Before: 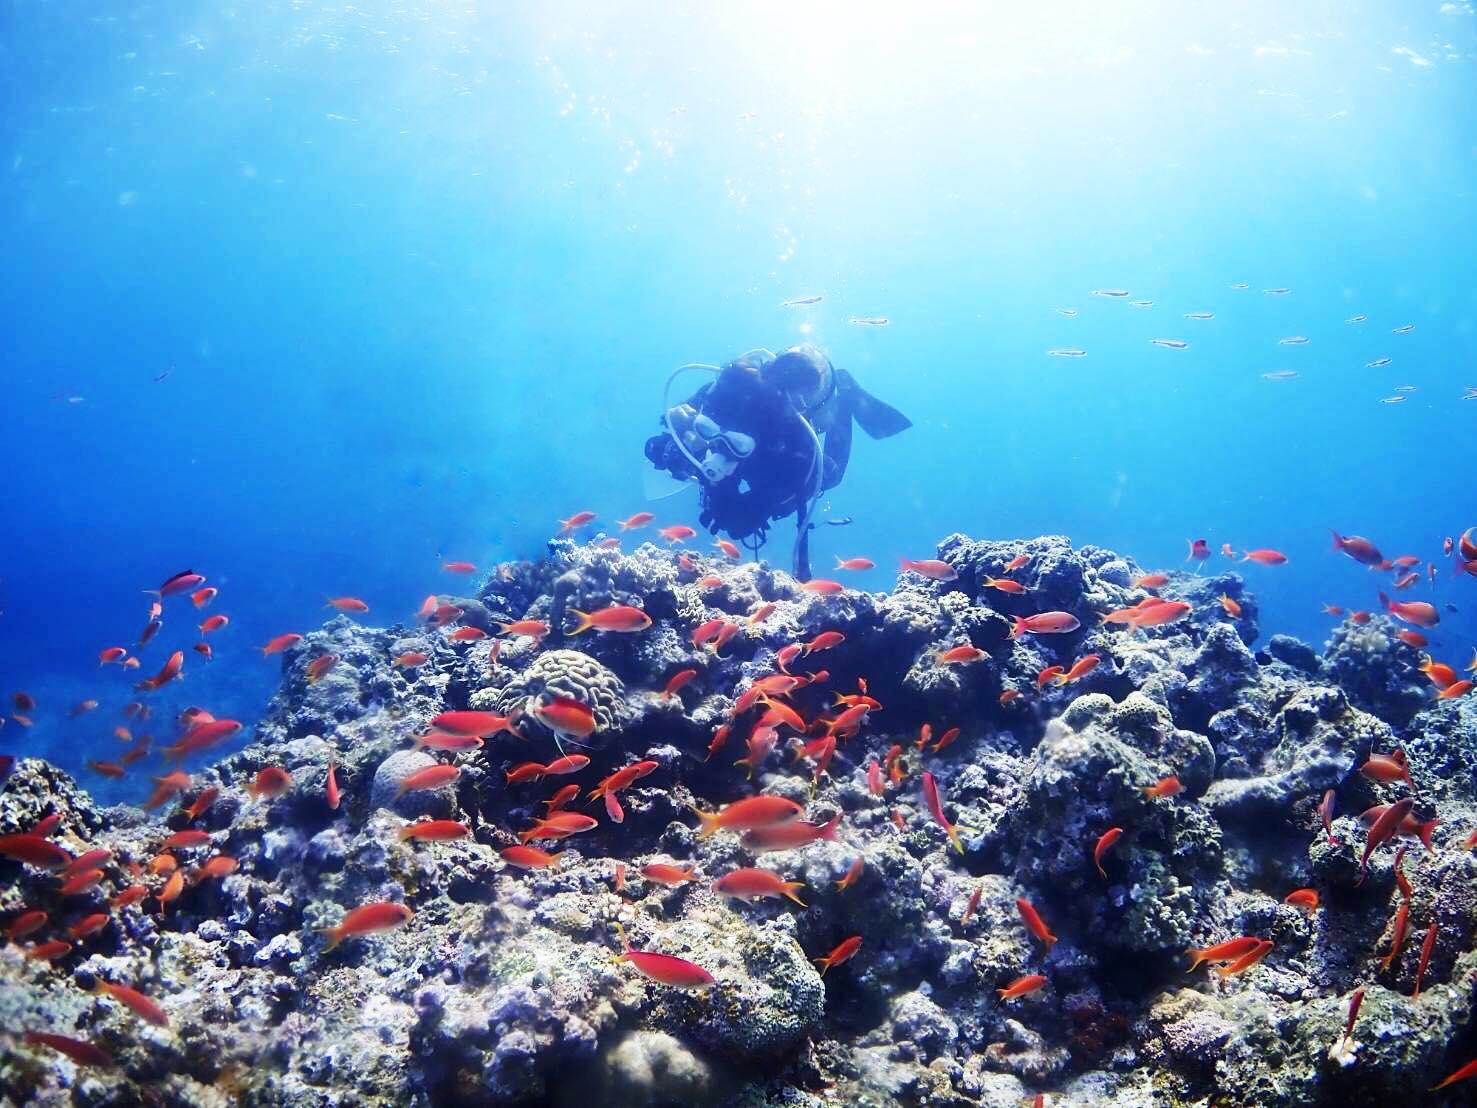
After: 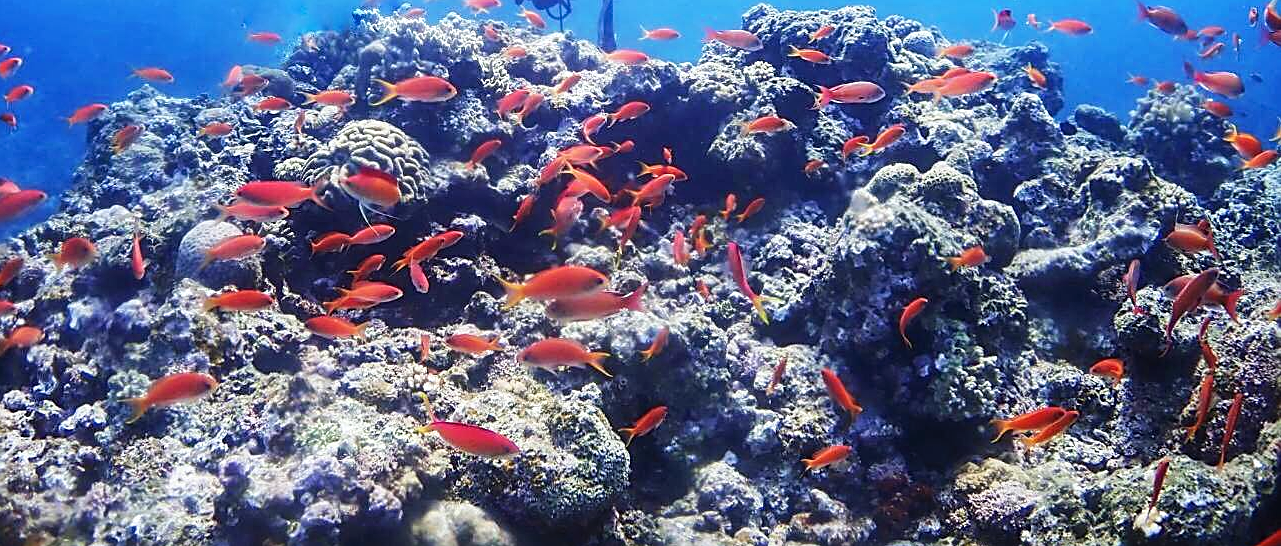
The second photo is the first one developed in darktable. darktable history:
sharpen: on, module defaults
crop and rotate: left 13.258%, top 47.923%, bottom 2.773%
local contrast: detail 109%
exposure: exposure 0.125 EV, compensate highlight preservation false
tone equalizer: edges refinement/feathering 500, mask exposure compensation -1.57 EV, preserve details no
